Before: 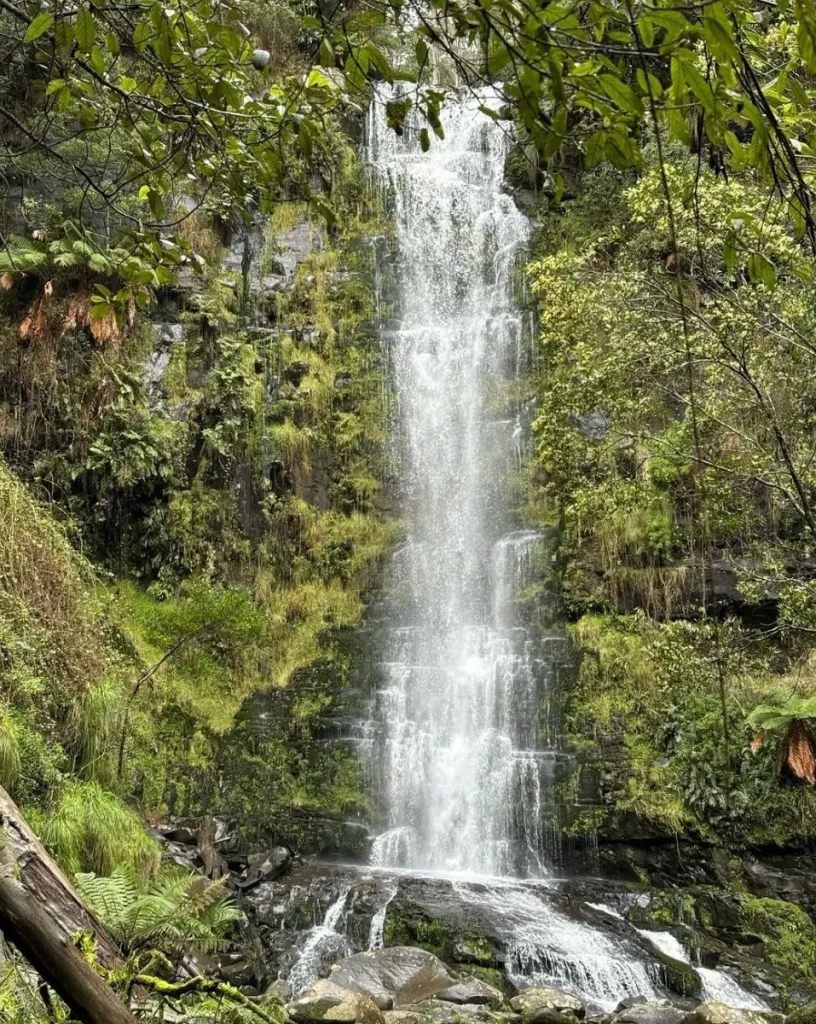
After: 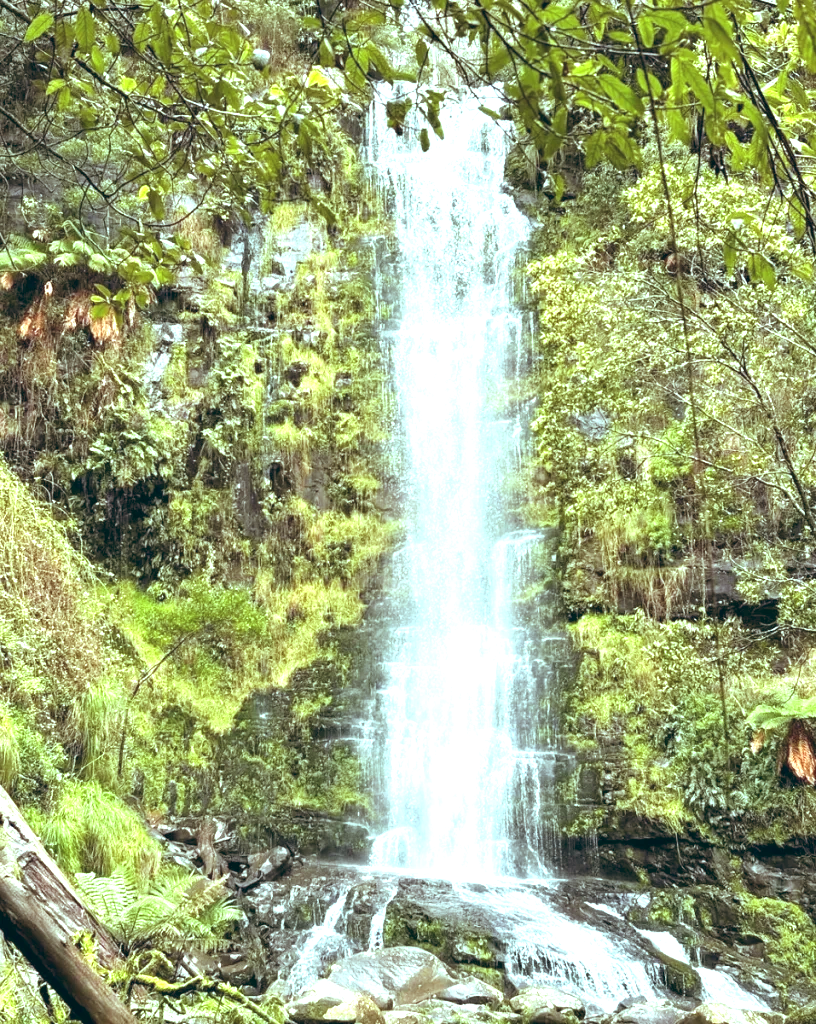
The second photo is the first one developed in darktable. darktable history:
exposure: black level correction 0, exposure 1.45 EV, compensate exposure bias true, compensate highlight preservation false
color balance: lift [1.003, 0.993, 1.001, 1.007], gamma [1.018, 1.072, 0.959, 0.928], gain [0.974, 0.873, 1.031, 1.127]
